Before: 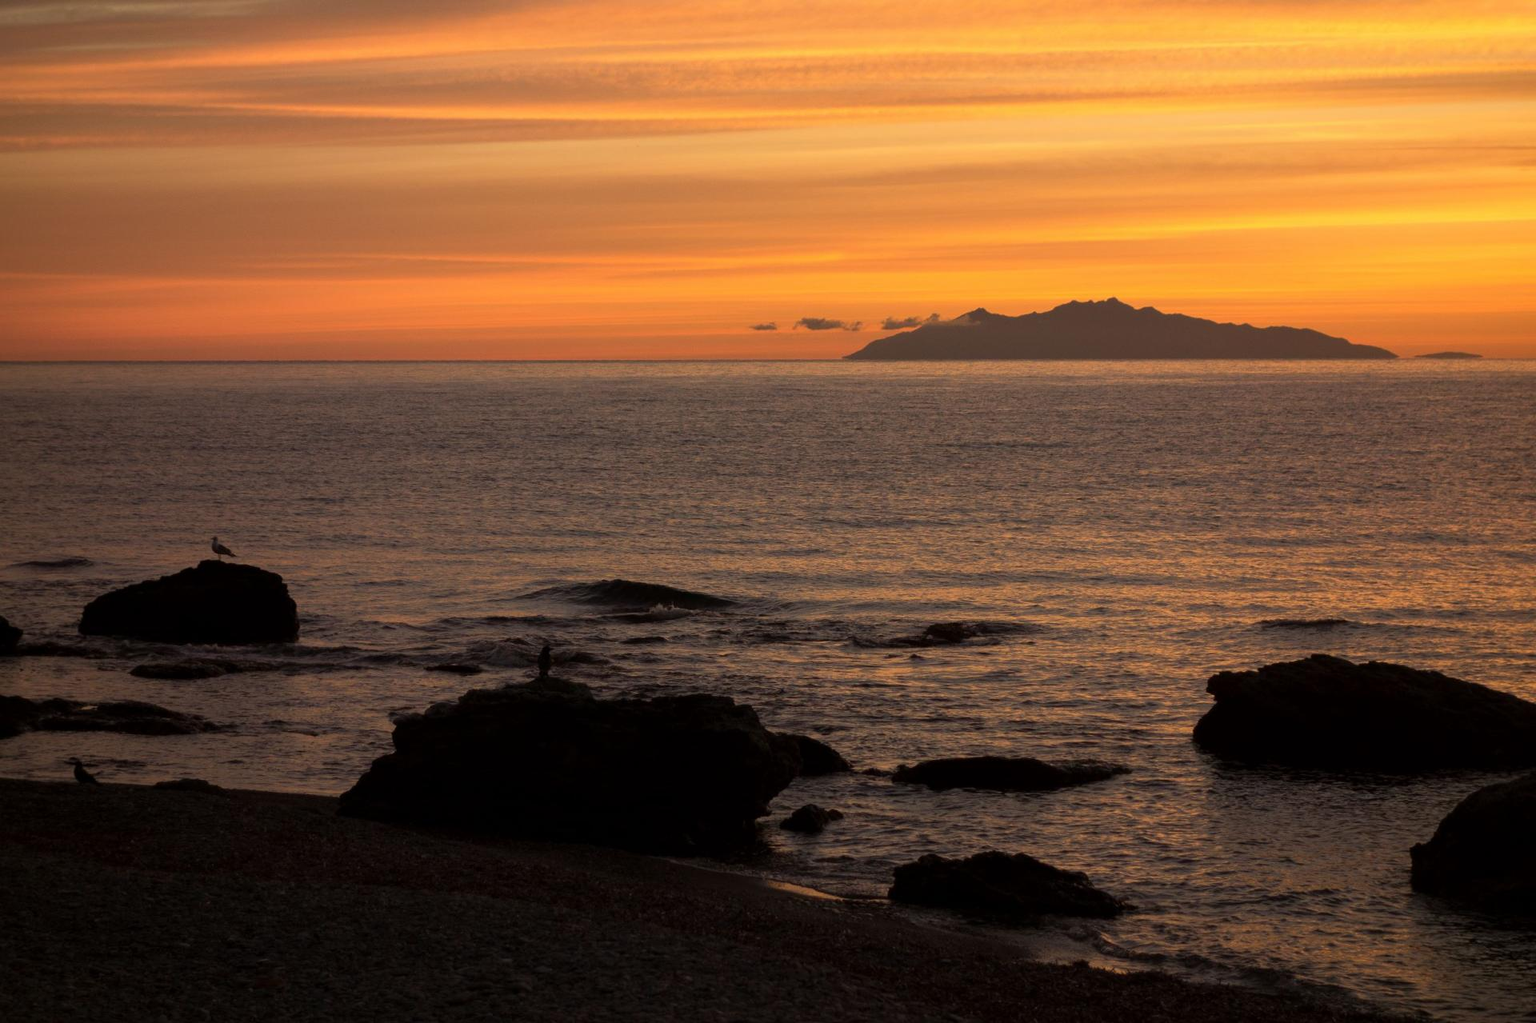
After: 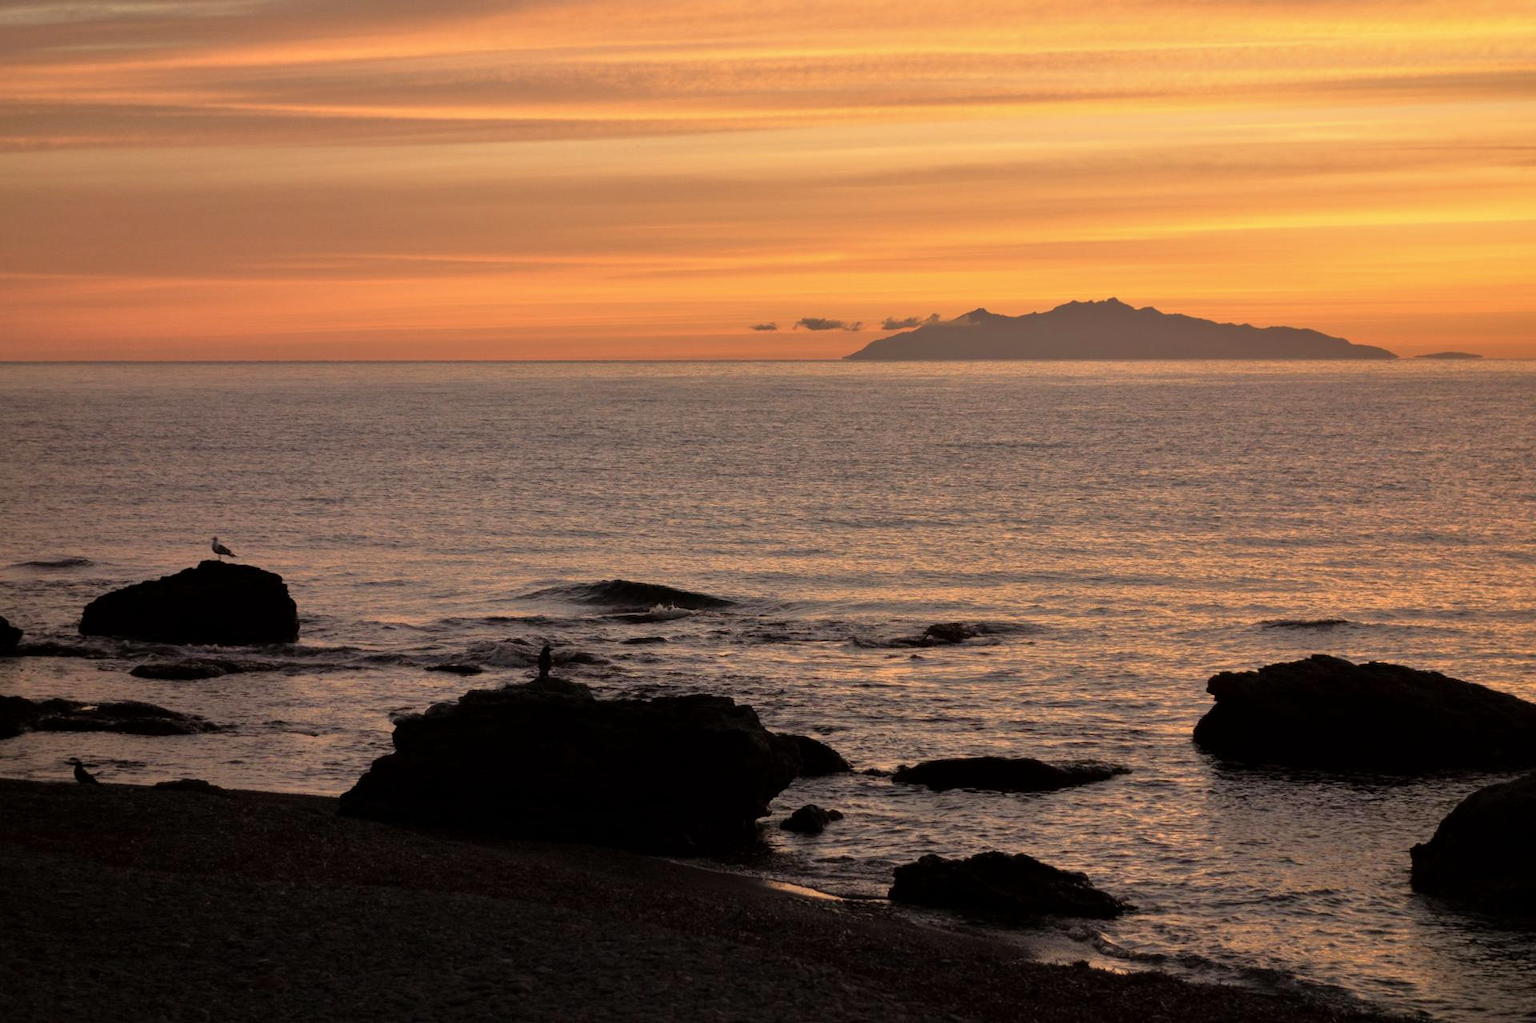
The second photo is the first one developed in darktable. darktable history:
contrast brightness saturation: saturation -0.17
tone equalizer: -7 EV 0.145 EV, -6 EV 0.595 EV, -5 EV 1.11 EV, -4 EV 1.31 EV, -3 EV 1.16 EV, -2 EV 0.6 EV, -1 EV 0.152 EV
